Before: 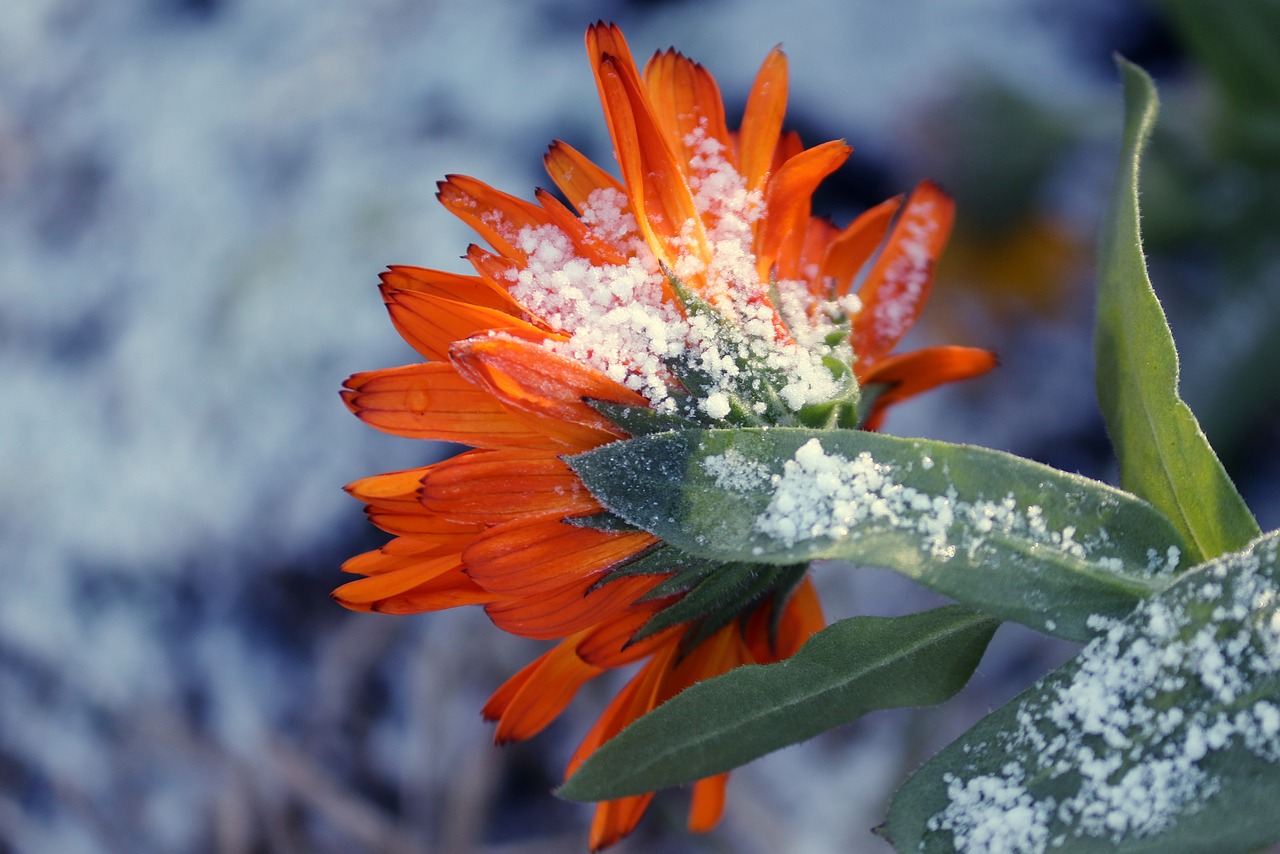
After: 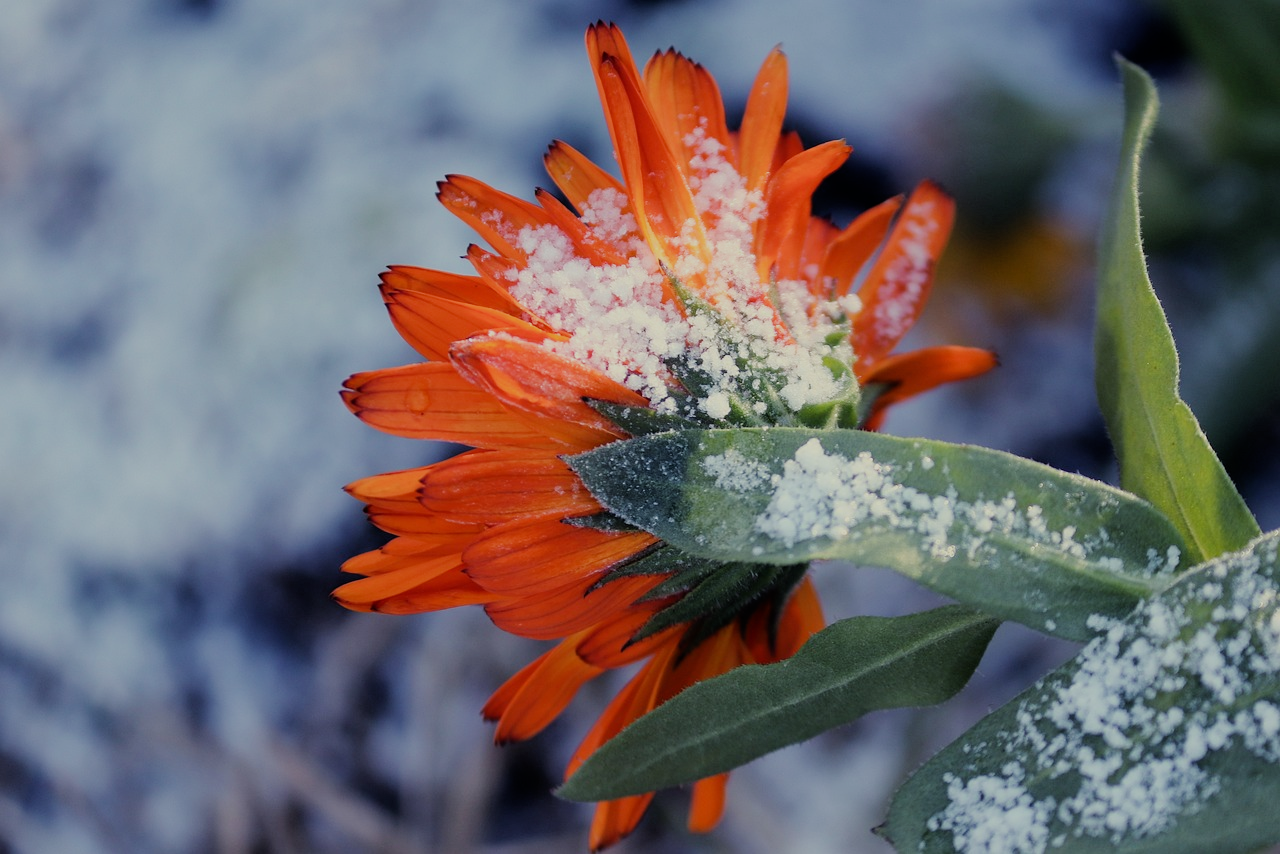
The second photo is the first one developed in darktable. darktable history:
filmic rgb: black relative exposure -7.29 EV, white relative exposure 5.06 EV, hardness 3.2
